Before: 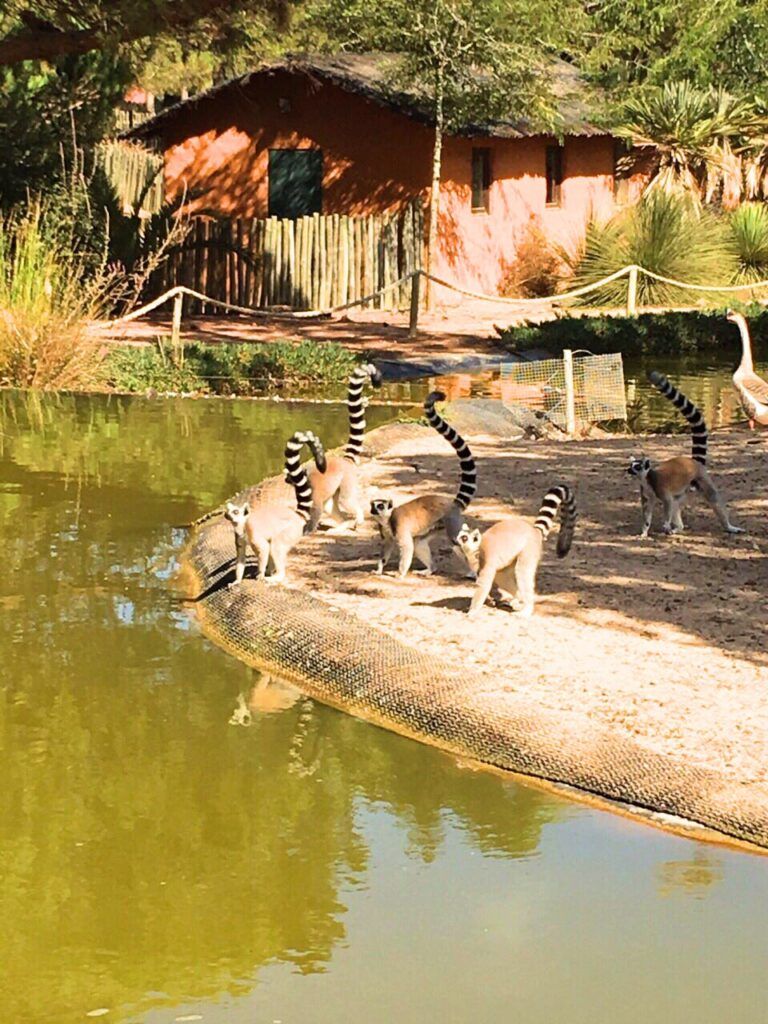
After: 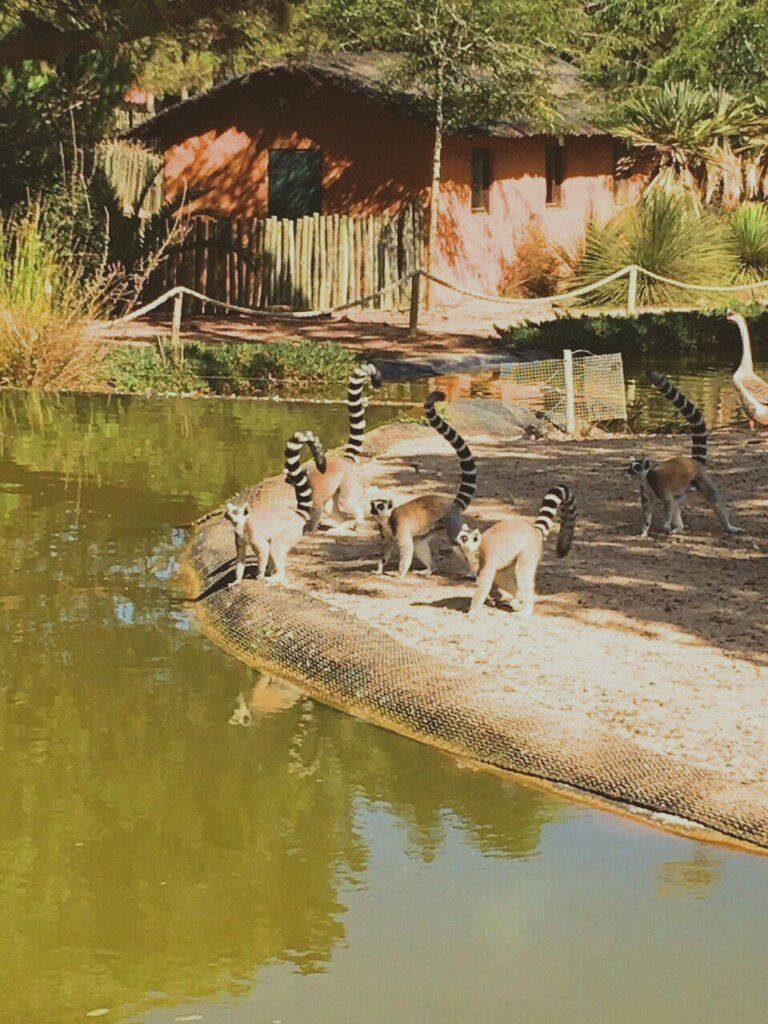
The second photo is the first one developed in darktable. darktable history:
color balance: lift [1.004, 1.002, 1.002, 0.998], gamma [1, 1.007, 1.002, 0.993], gain [1, 0.977, 1.013, 1.023], contrast -3.64%
exposure: black level correction -0.015, exposure -0.5 EV, compensate highlight preservation false
